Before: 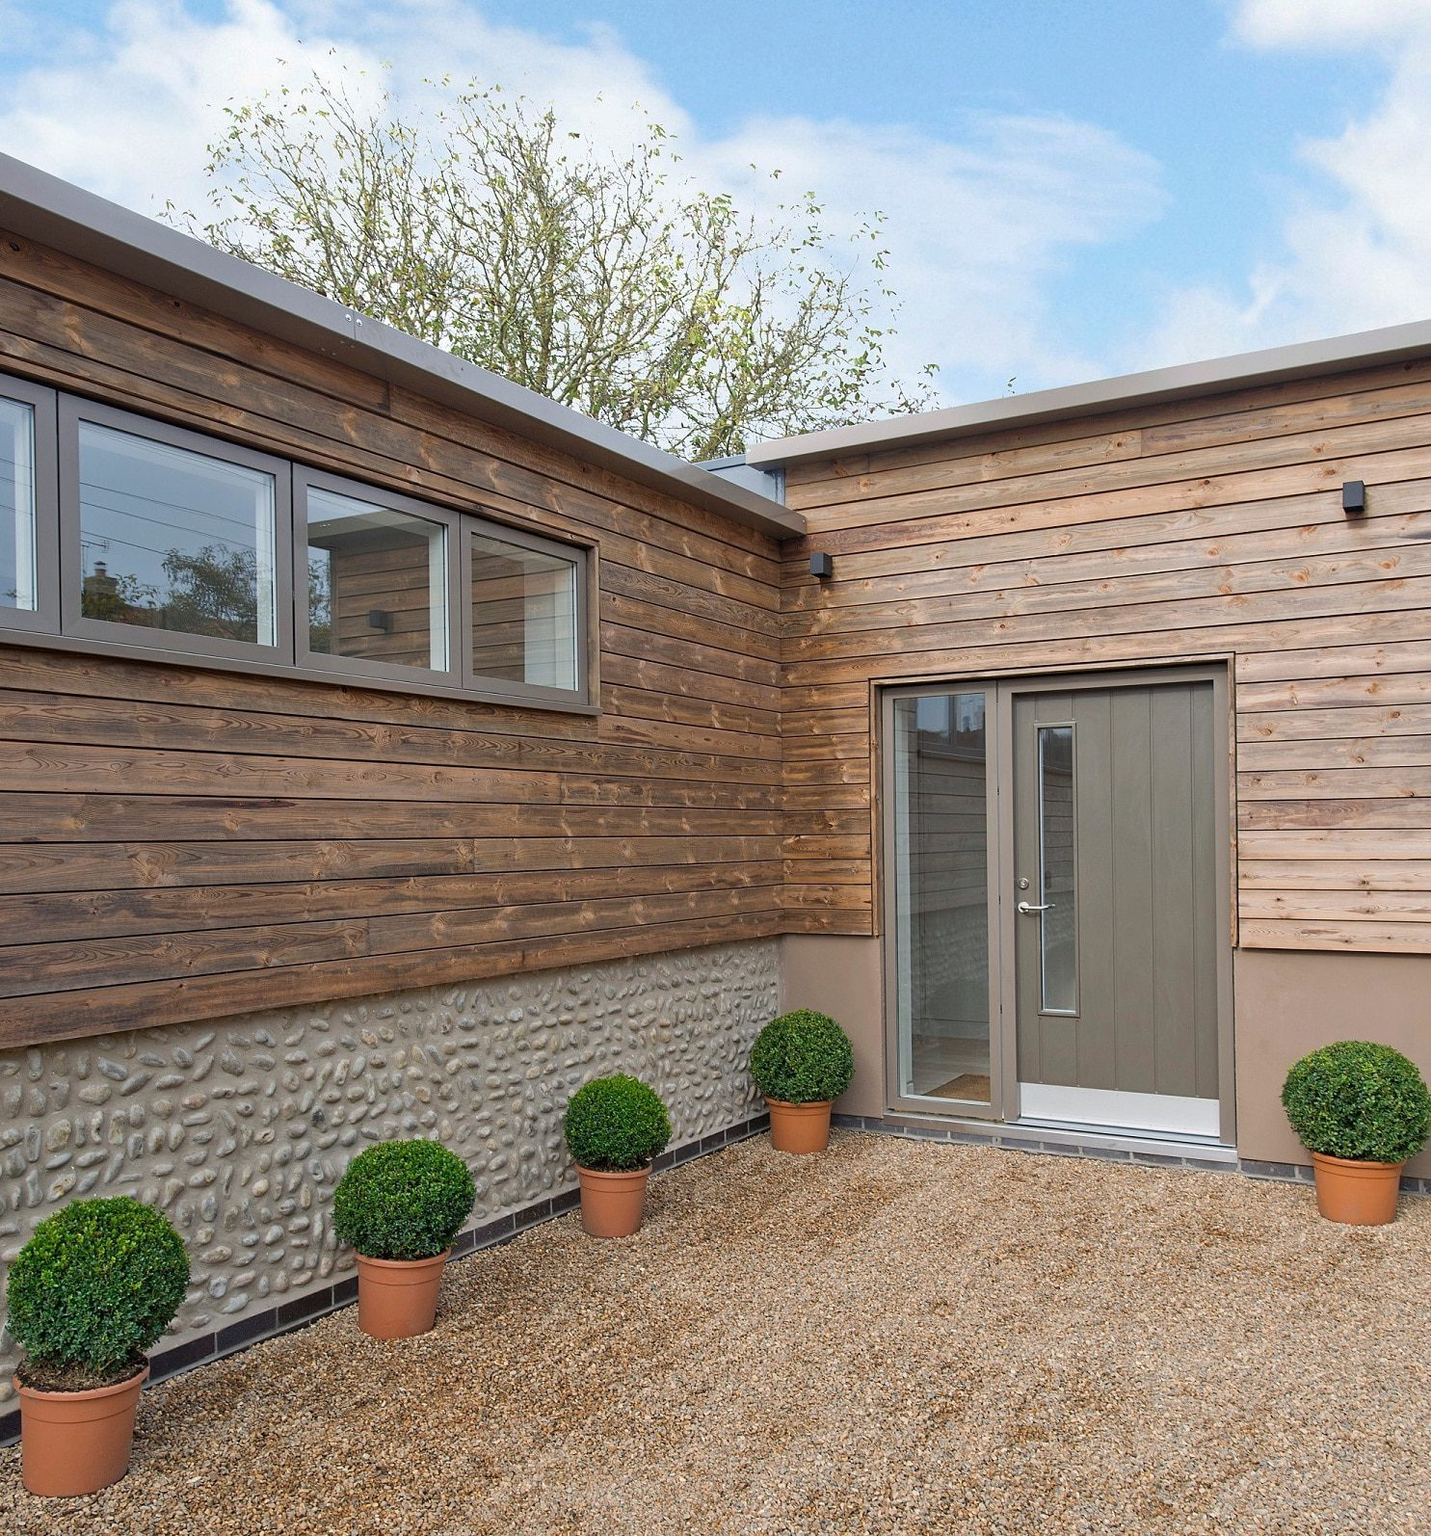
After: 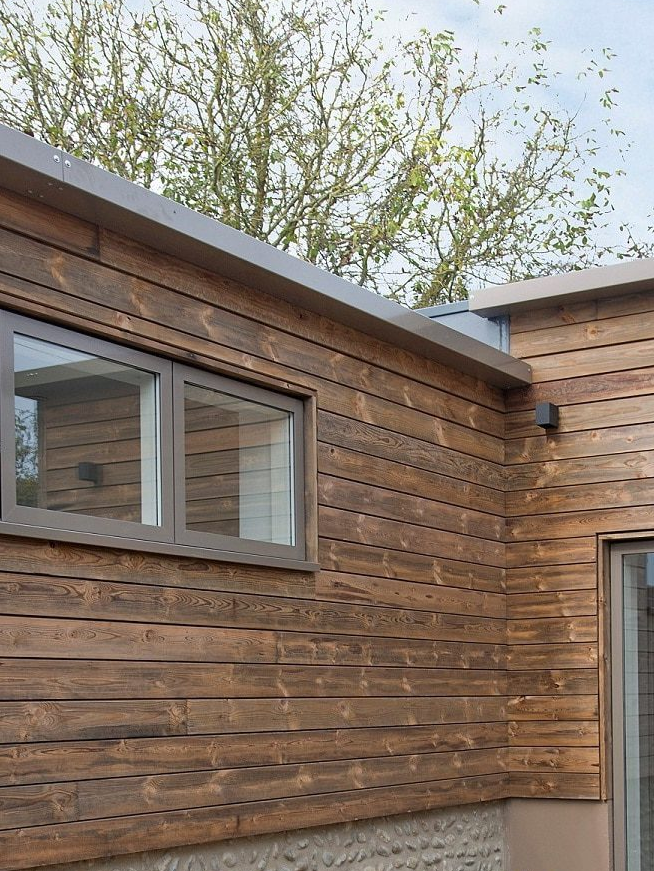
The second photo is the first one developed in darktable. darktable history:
crop: left 20.567%, top 10.782%, right 35.326%, bottom 34.553%
